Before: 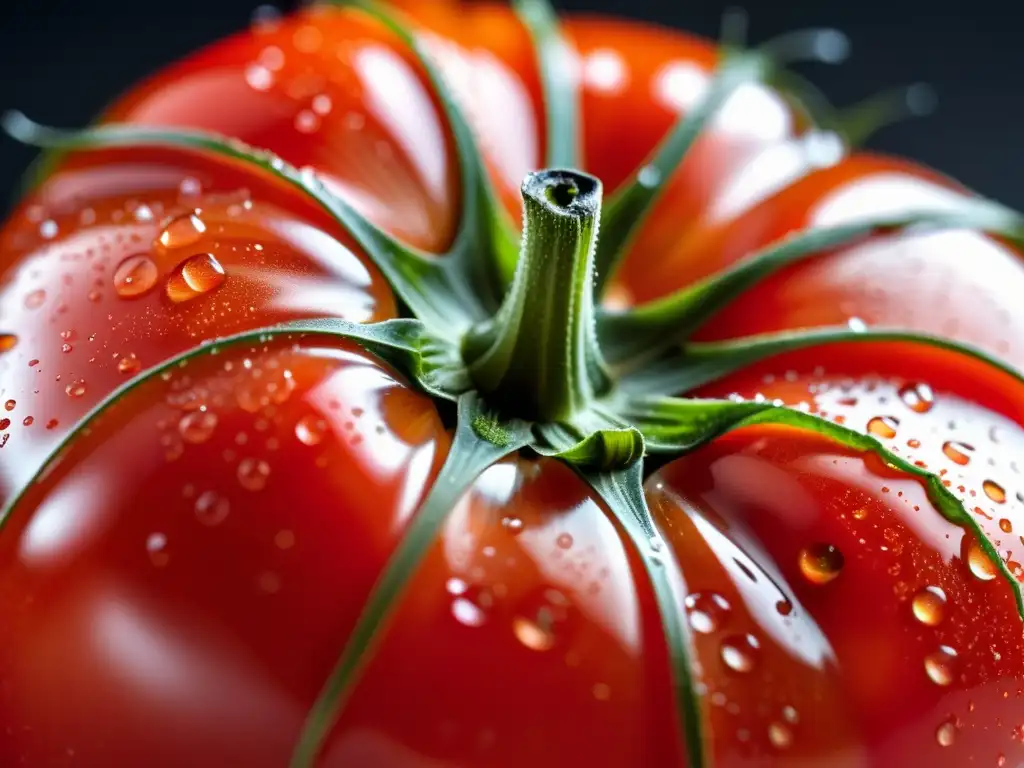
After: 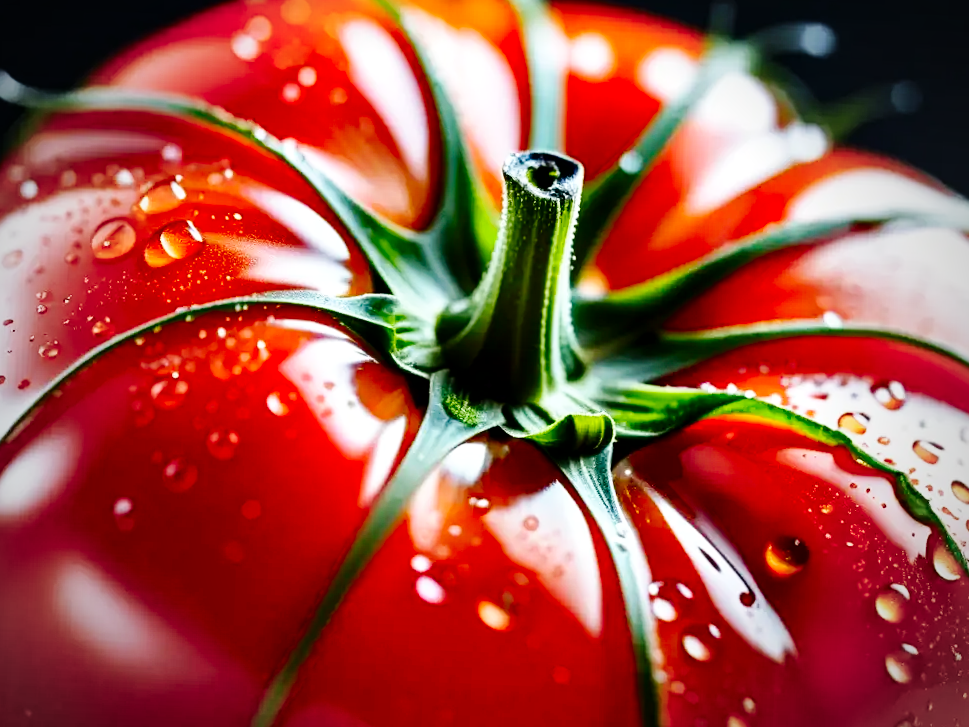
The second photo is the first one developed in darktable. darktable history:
sharpen: amount 0.215
crop and rotate: angle -2.45°
shadows and highlights: soften with gaussian
base curve: curves: ch0 [(0, 0) (0.036, 0.025) (0.121, 0.166) (0.206, 0.329) (0.605, 0.79) (1, 1)], preserve colors none
contrast brightness saturation: contrast 0.13, brightness -0.061, saturation 0.162
tone equalizer: on, module defaults
local contrast: mode bilateral grid, contrast 20, coarseness 49, detail 119%, midtone range 0.2
vignetting: fall-off start 66.95%, width/height ratio 1.008
